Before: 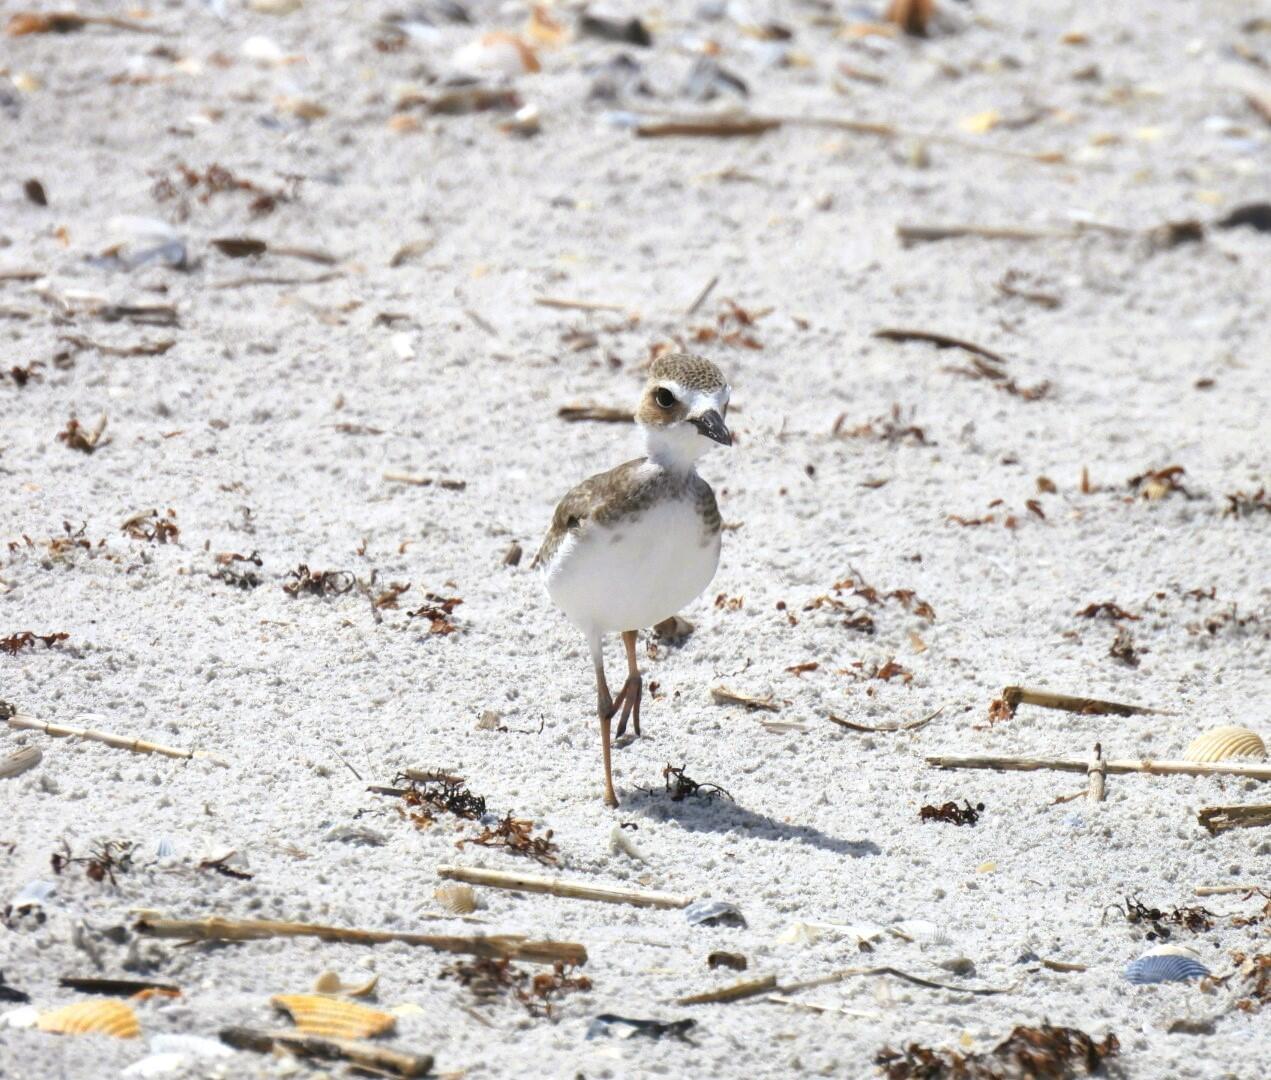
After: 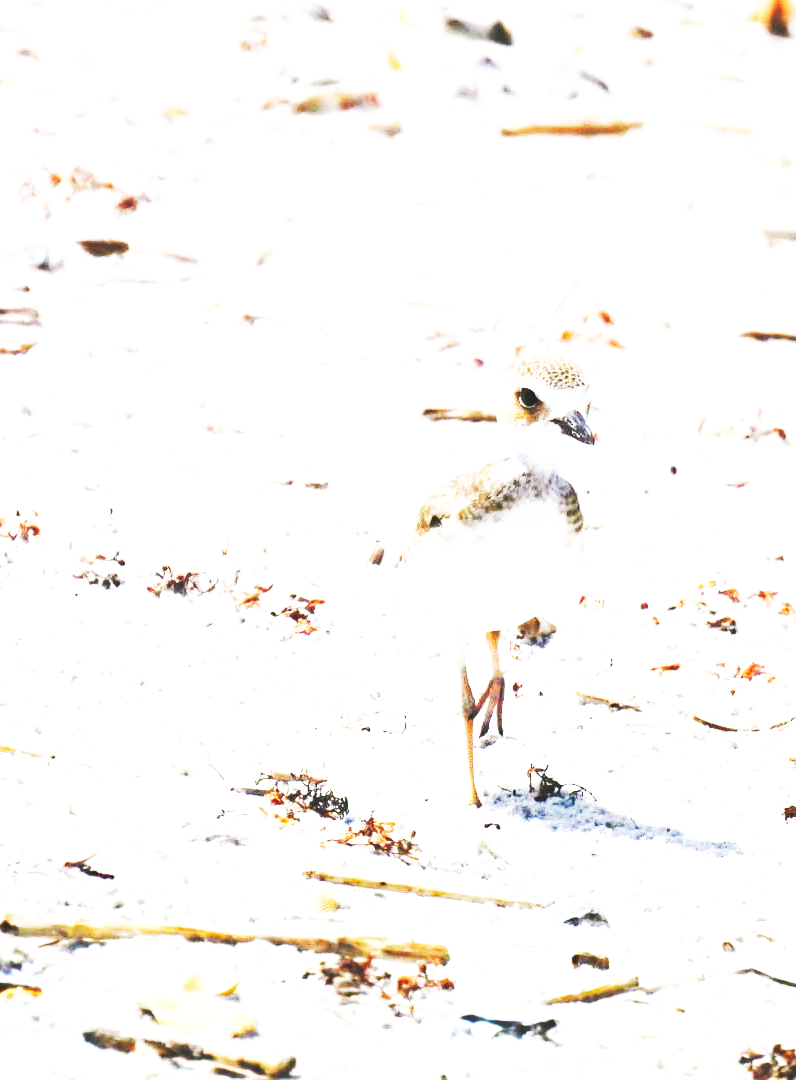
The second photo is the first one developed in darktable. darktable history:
exposure: black level correction 0, exposure 1.001 EV, compensate highlight preservation false
crop: left 10.855%, right 26.498%
base curve: curves: ch0 [(0, 0.015) (0.085, 0.116) (0.134, 0.298) (0.19, 0.545) (0.296, 0.764) (0.599, 0.982) (1, 1)], preserve colors none
haze removal: compatibility mode true, adaptive false
